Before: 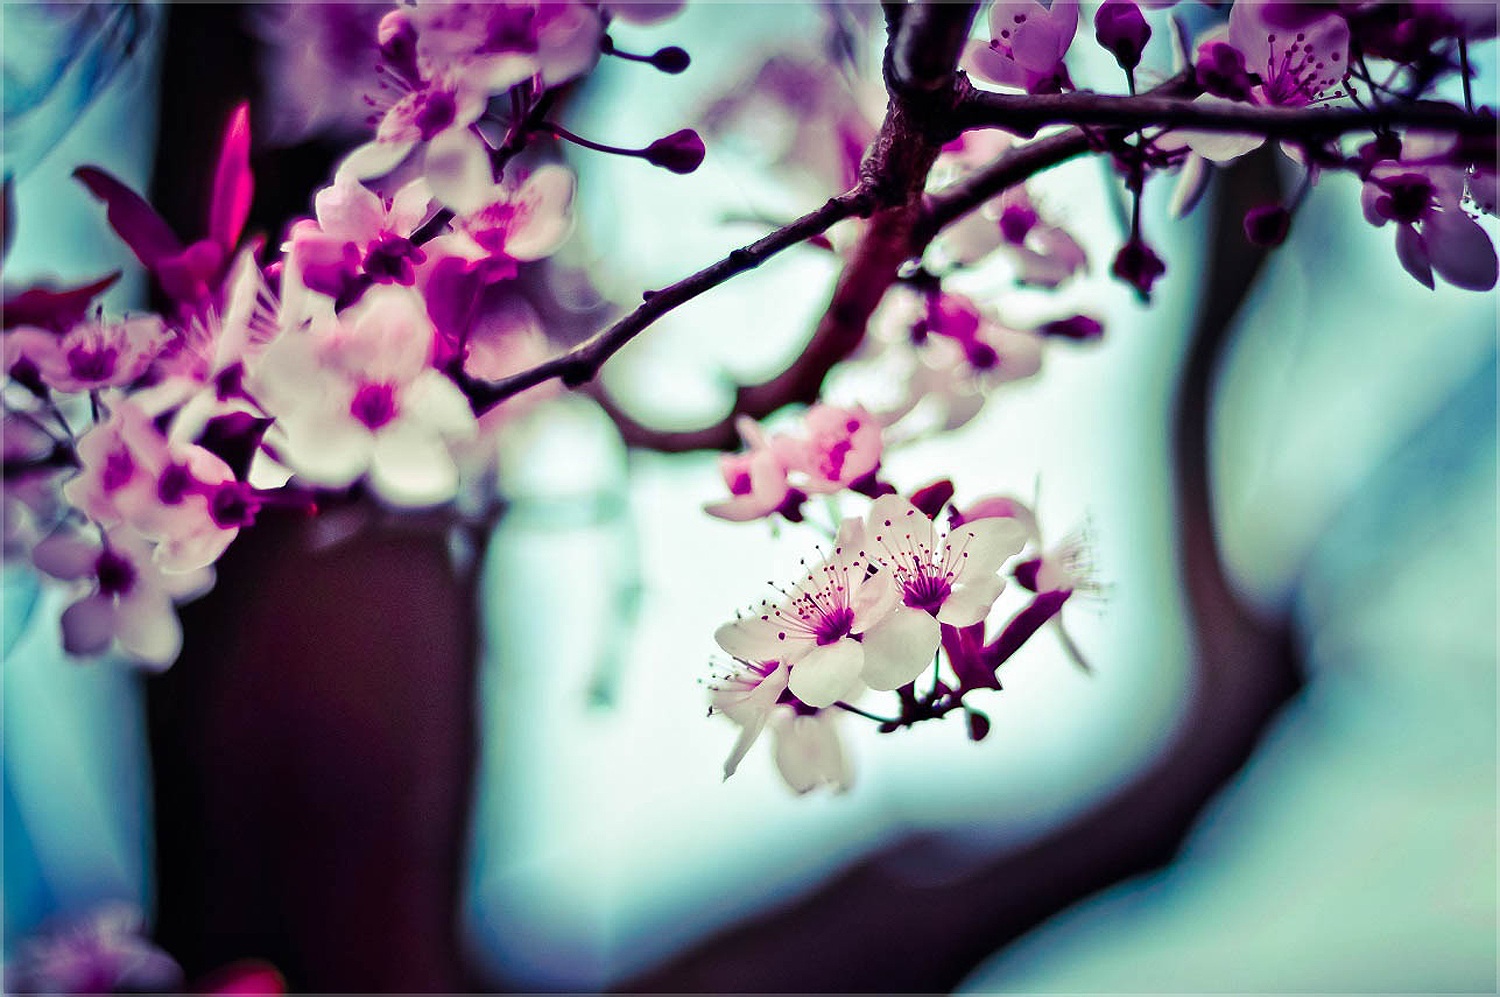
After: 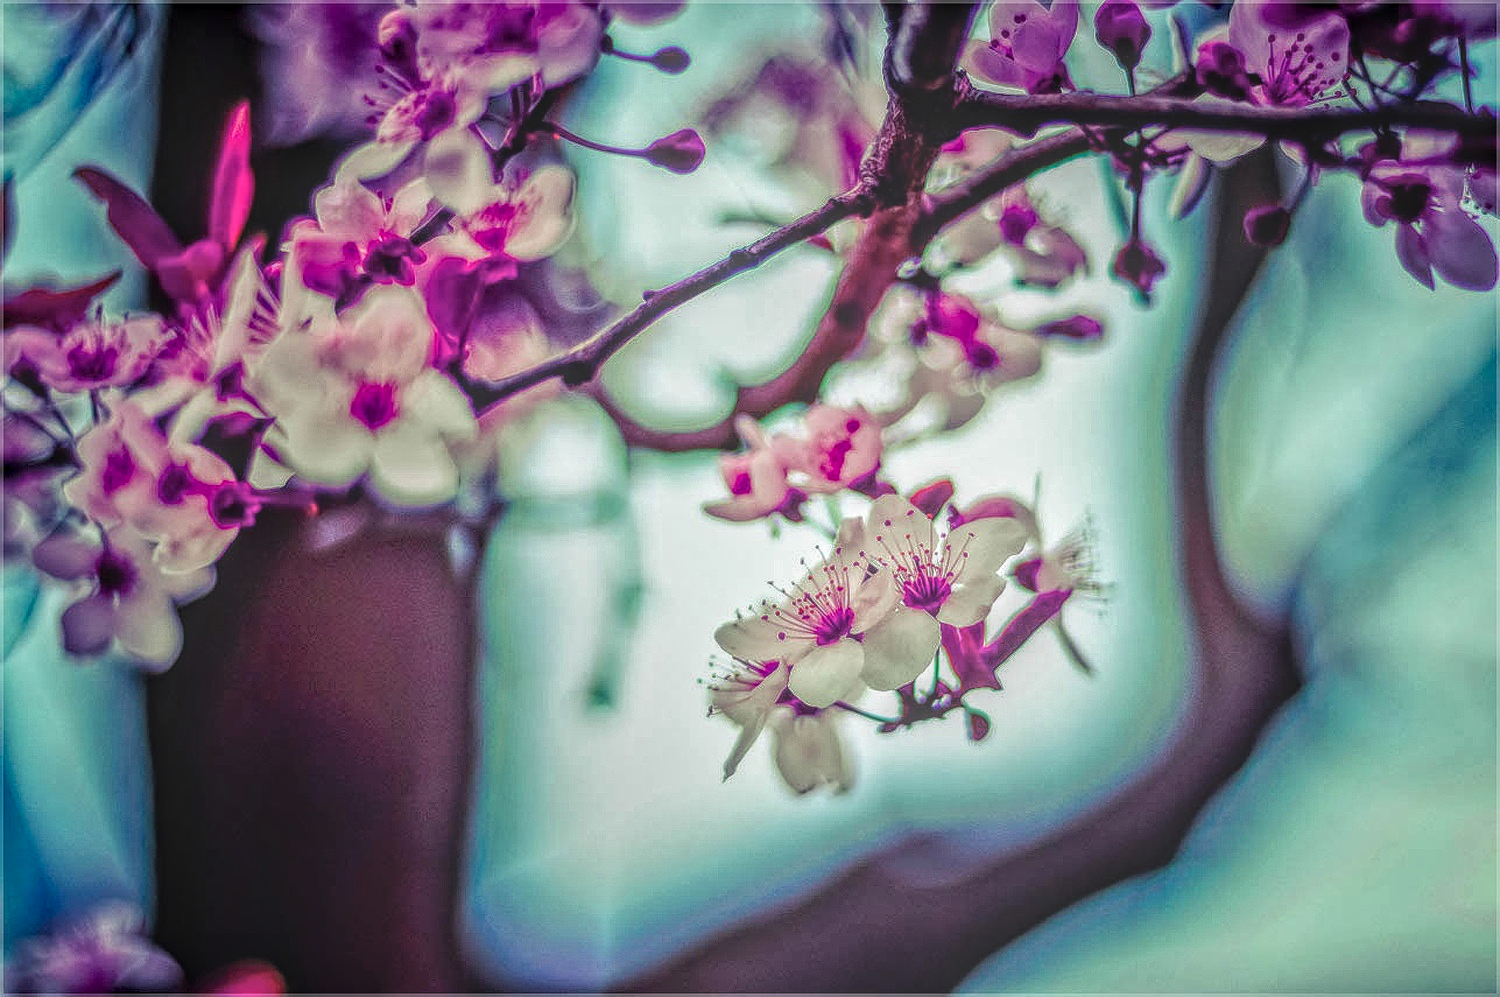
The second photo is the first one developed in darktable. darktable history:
local contrast: highlights 1%, shadows 1%, detail 200%, midtone range 0.246
